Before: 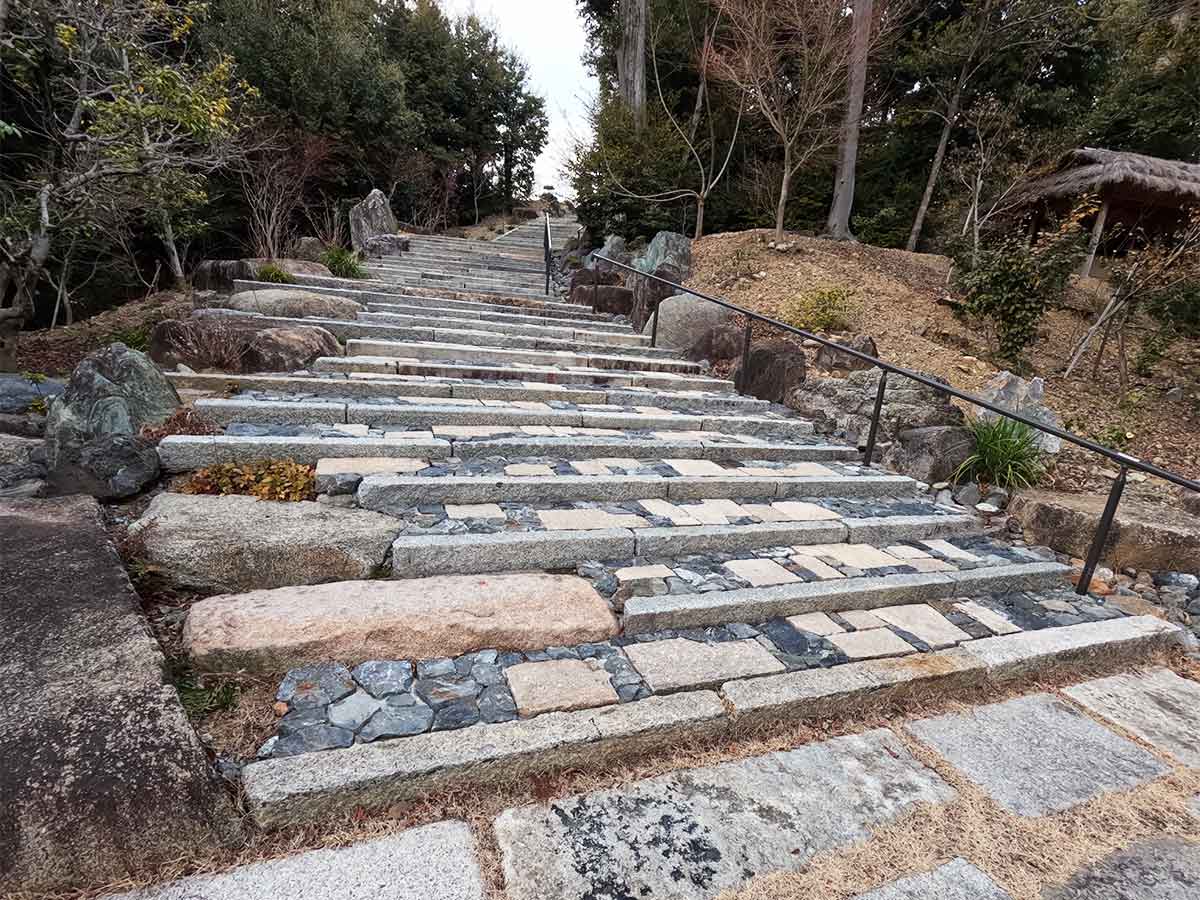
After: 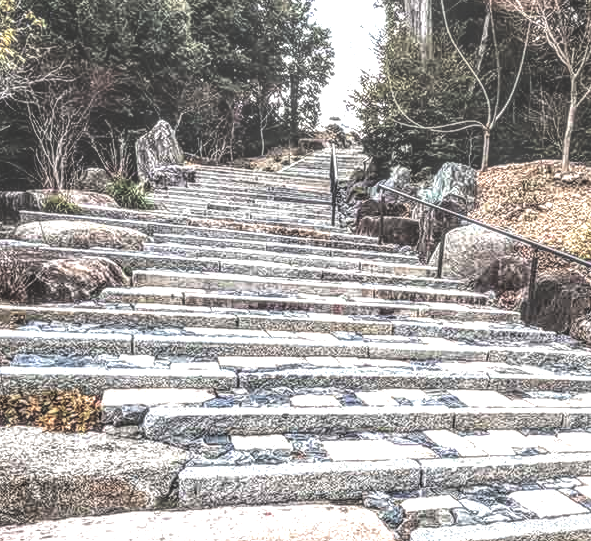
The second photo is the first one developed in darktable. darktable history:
local contrast: highlights 0%, shadows 0%, detail 300%, midtone range 0.3
rgb levels: levels [[0.029, 0.461, 0.922], [0, 0.5, 1], [0, 0.5, 1]]
exposure: black level correction -0.071, exposure 0.5 EV, compensate highlight preservation false
crop: left 17.835%, top 7.675%, right 32.881%, bottom 32.213%
